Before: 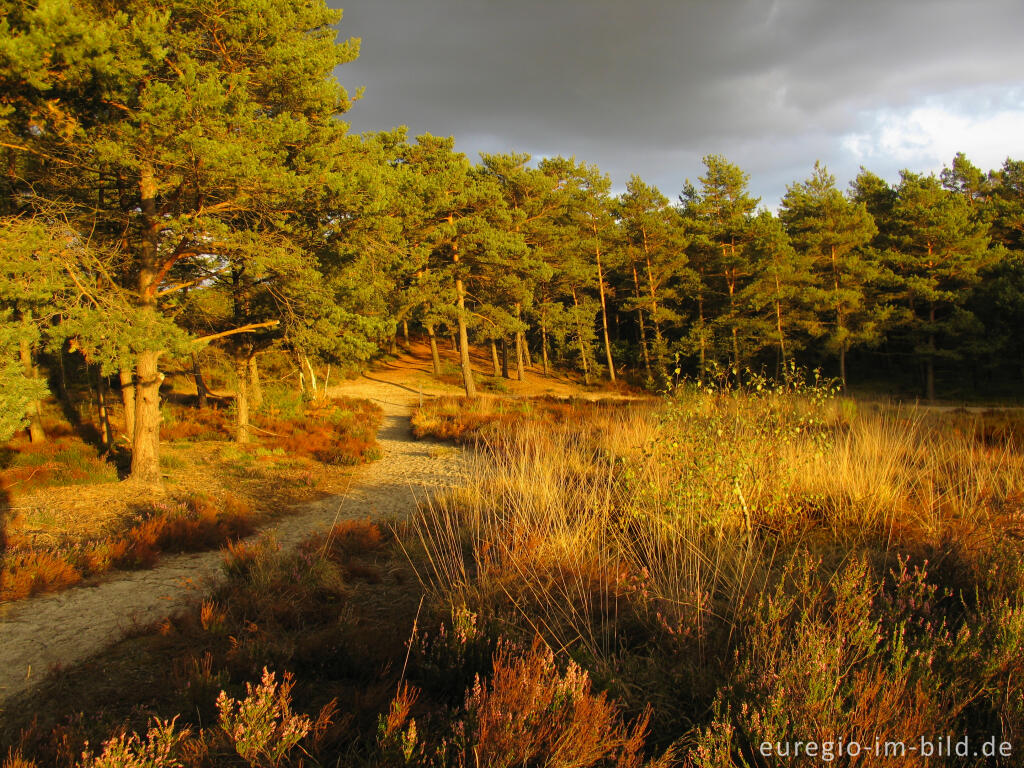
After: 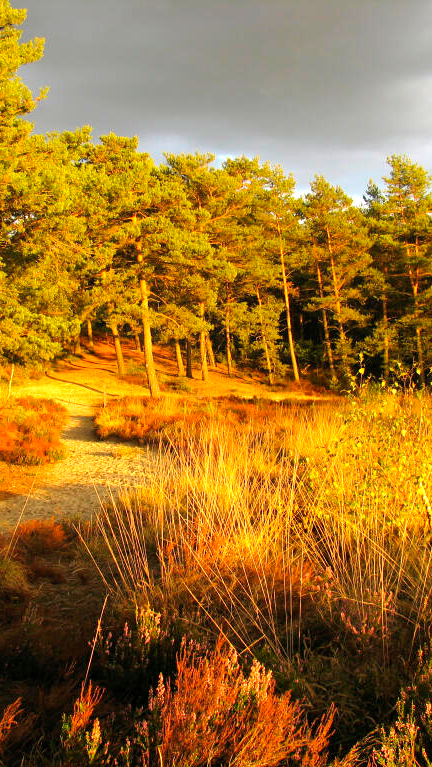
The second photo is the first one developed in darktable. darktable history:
exposure: exposure 0.762 EV, compensate highlight preservation false
crop: left 30.884%, right 26.925%
